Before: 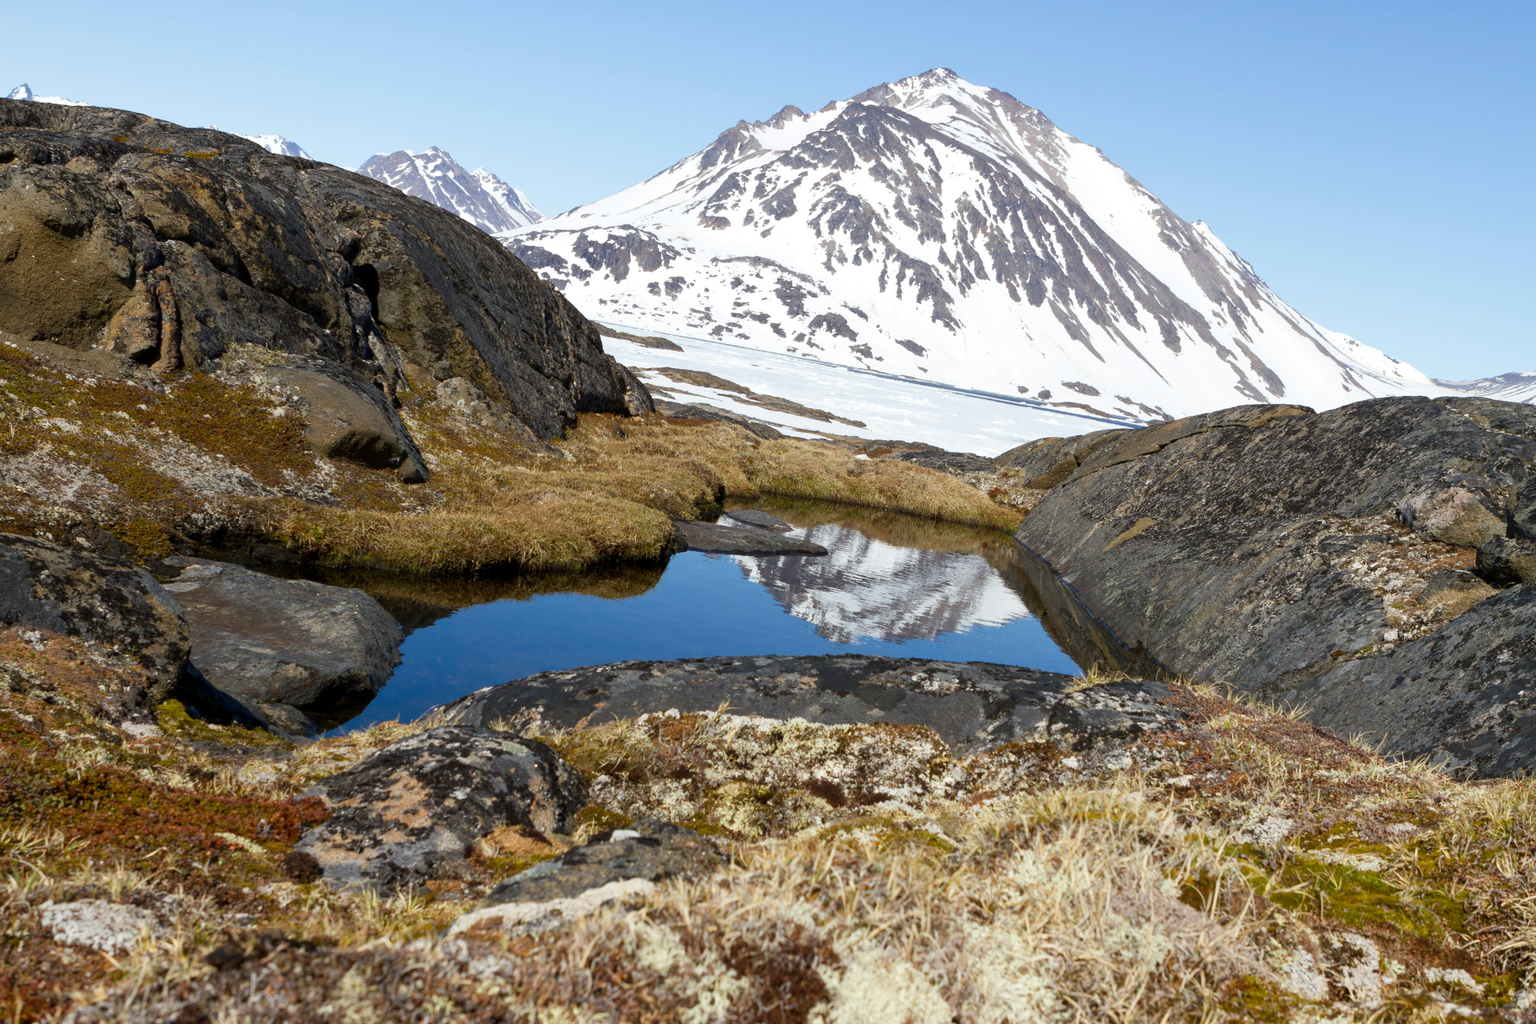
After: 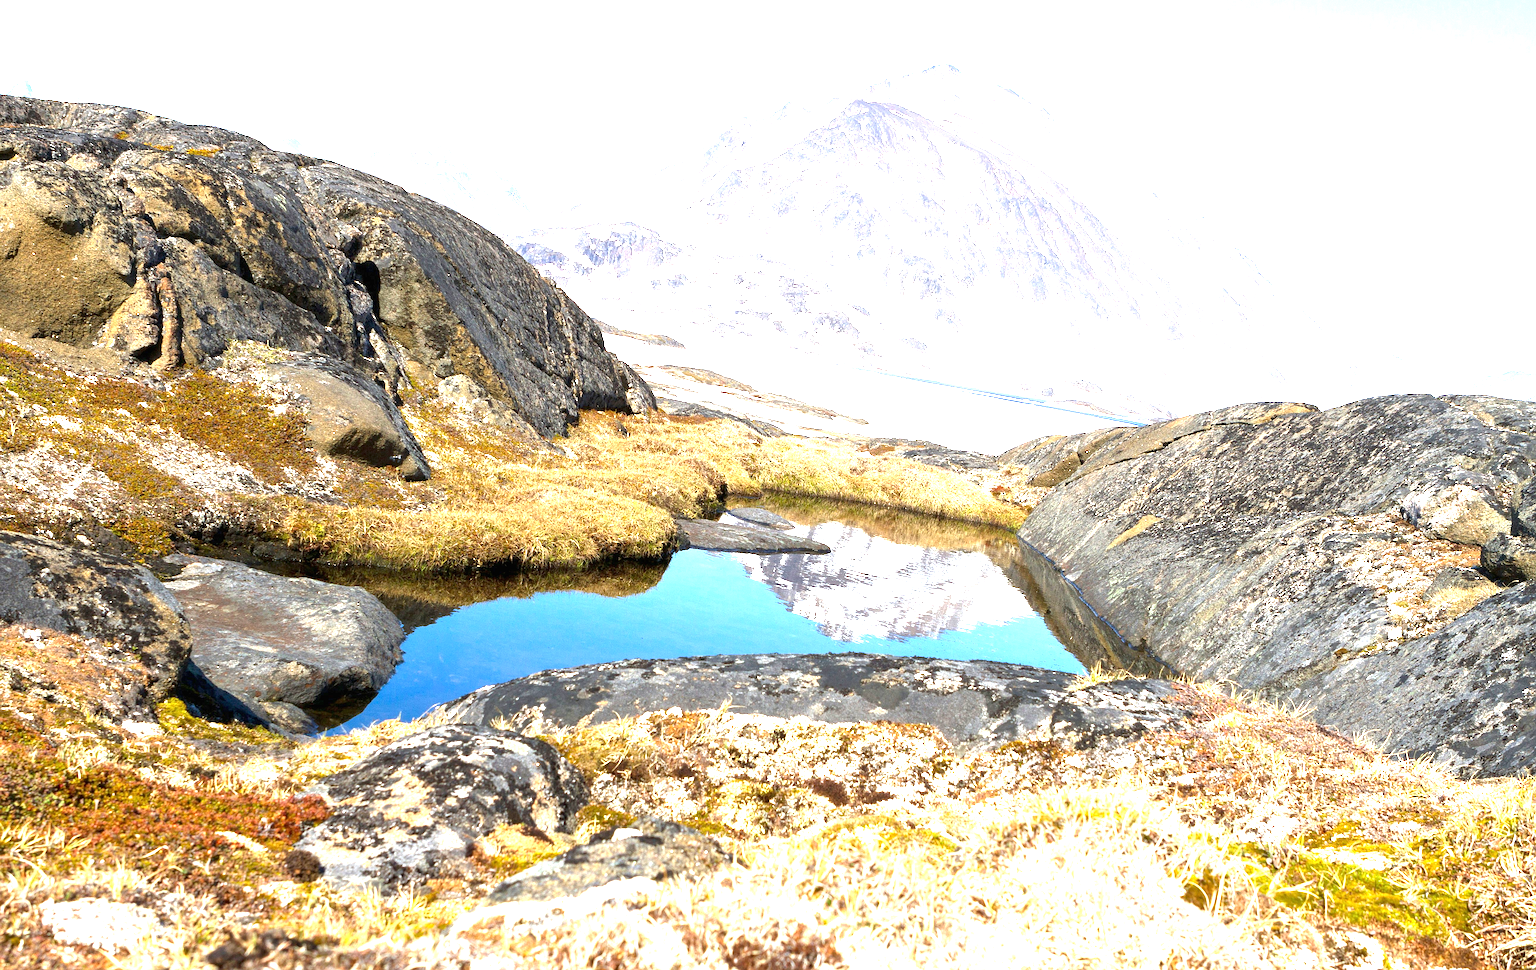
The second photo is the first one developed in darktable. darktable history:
crop: top 0.39%, right 0.265%, bottom 5.04%
sharpen: on, module defaults
exposure: black level correction 0, exposure 2.138 EV, compensate exposure bias true, compensate highlight preservation false
